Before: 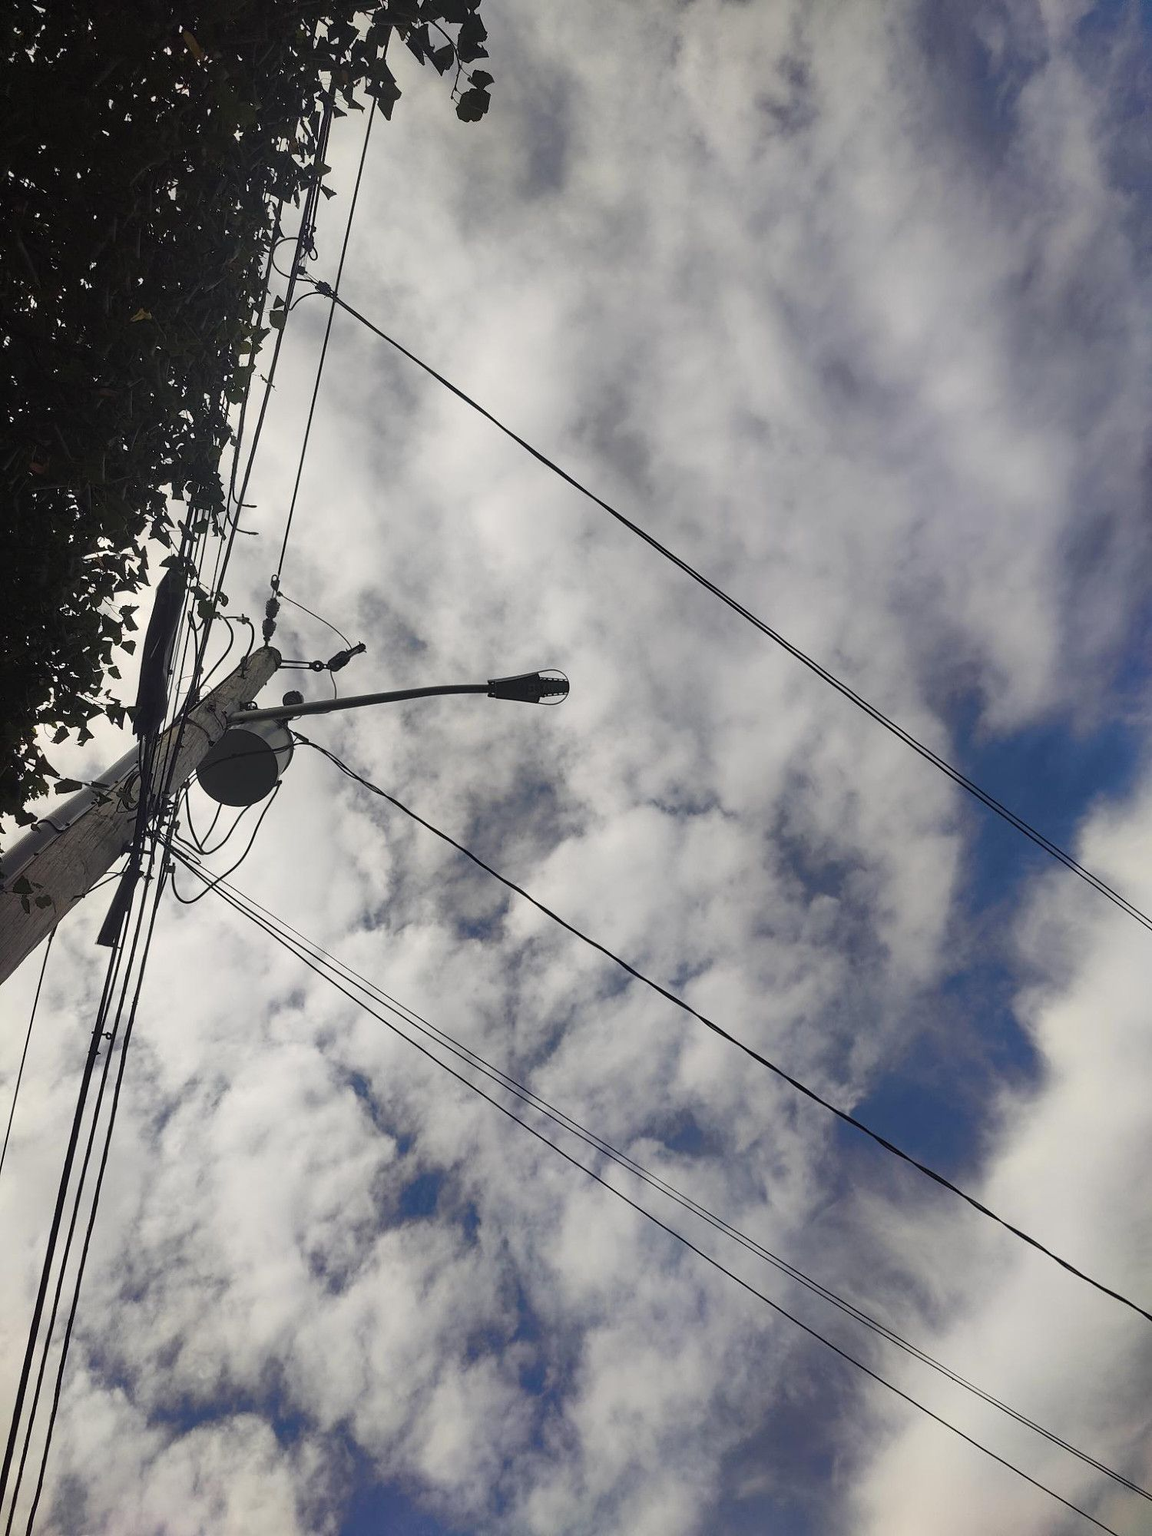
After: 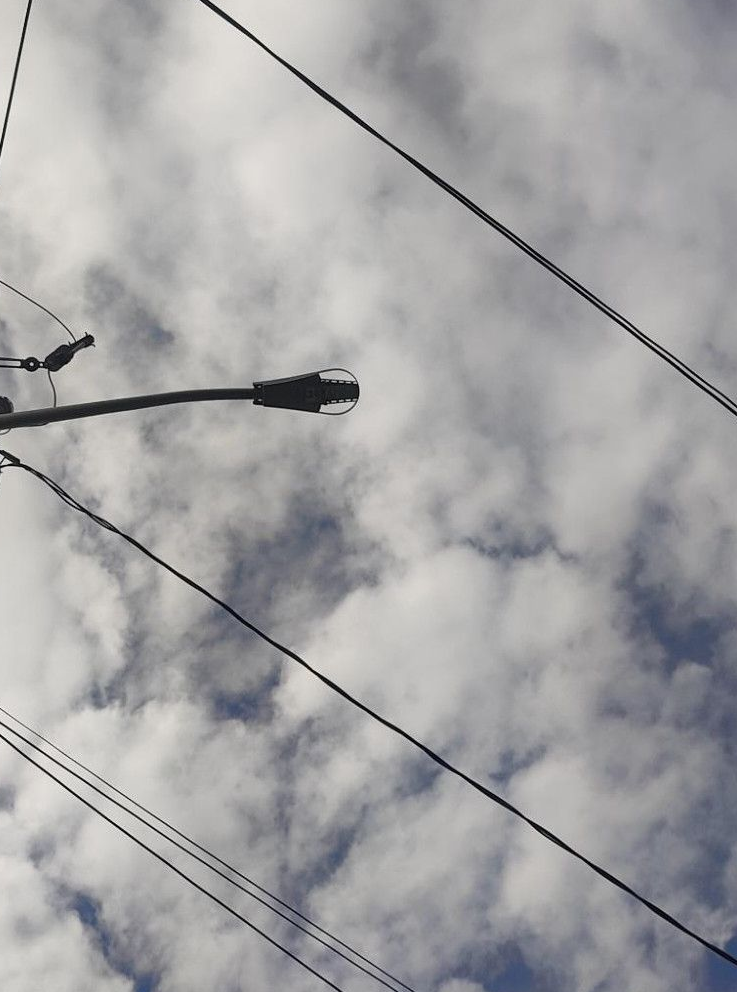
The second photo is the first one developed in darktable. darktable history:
crop: left 25.473%, top 25.175%, right 25.328%, bottom 25.206%
